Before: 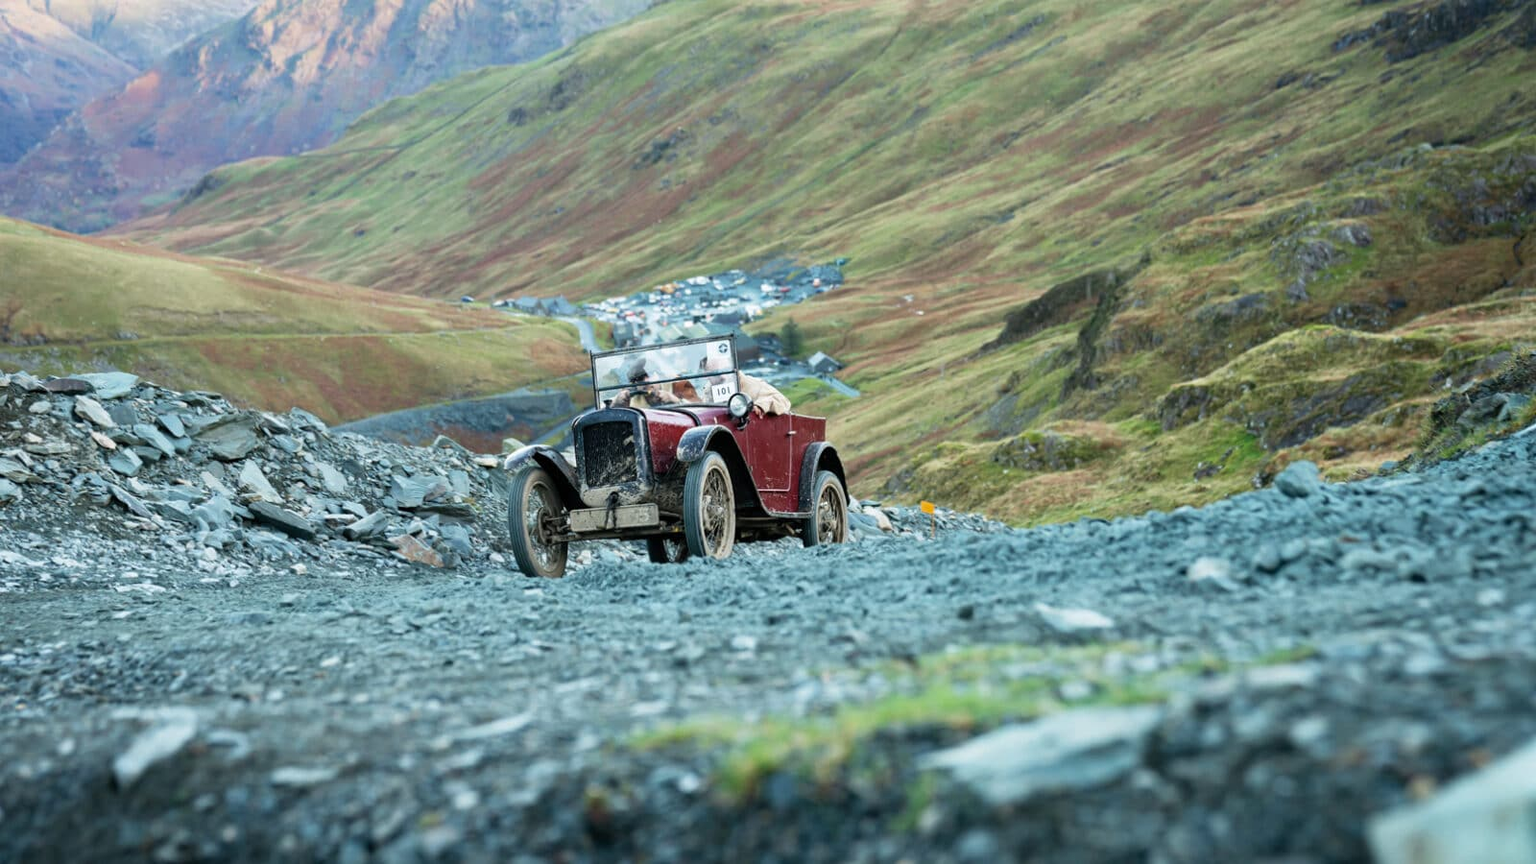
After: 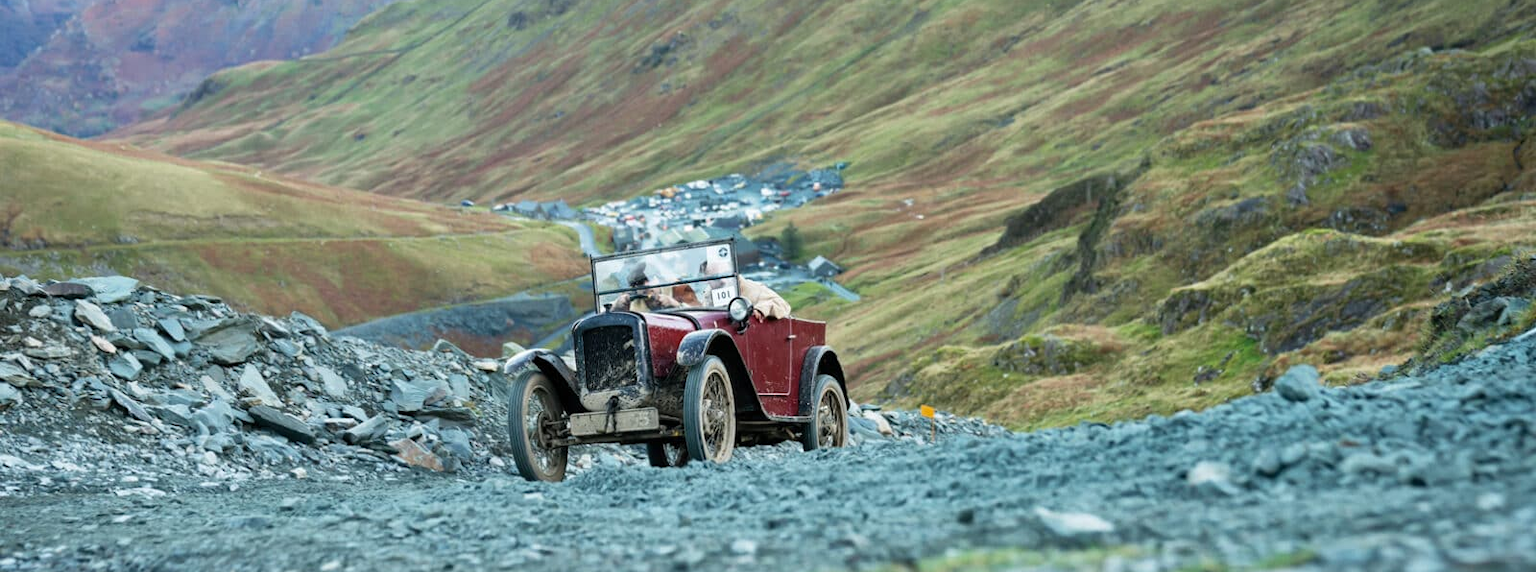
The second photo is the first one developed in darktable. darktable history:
crop: top 11.168%, bottom 22.556%
shadows and highlights: low approximation 0.01, soften with gaussian
